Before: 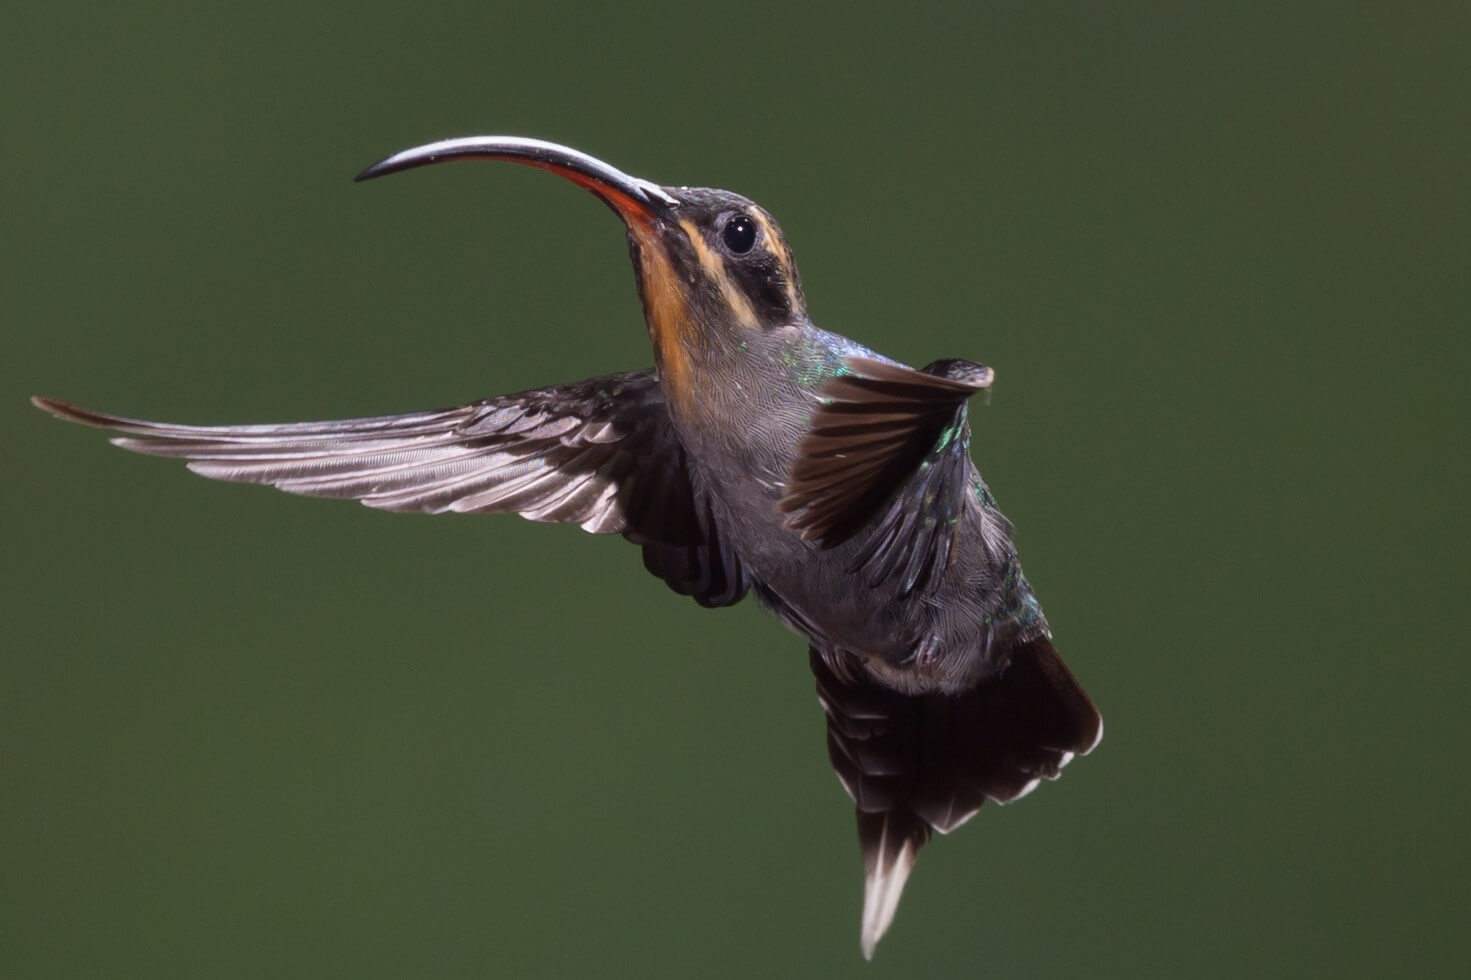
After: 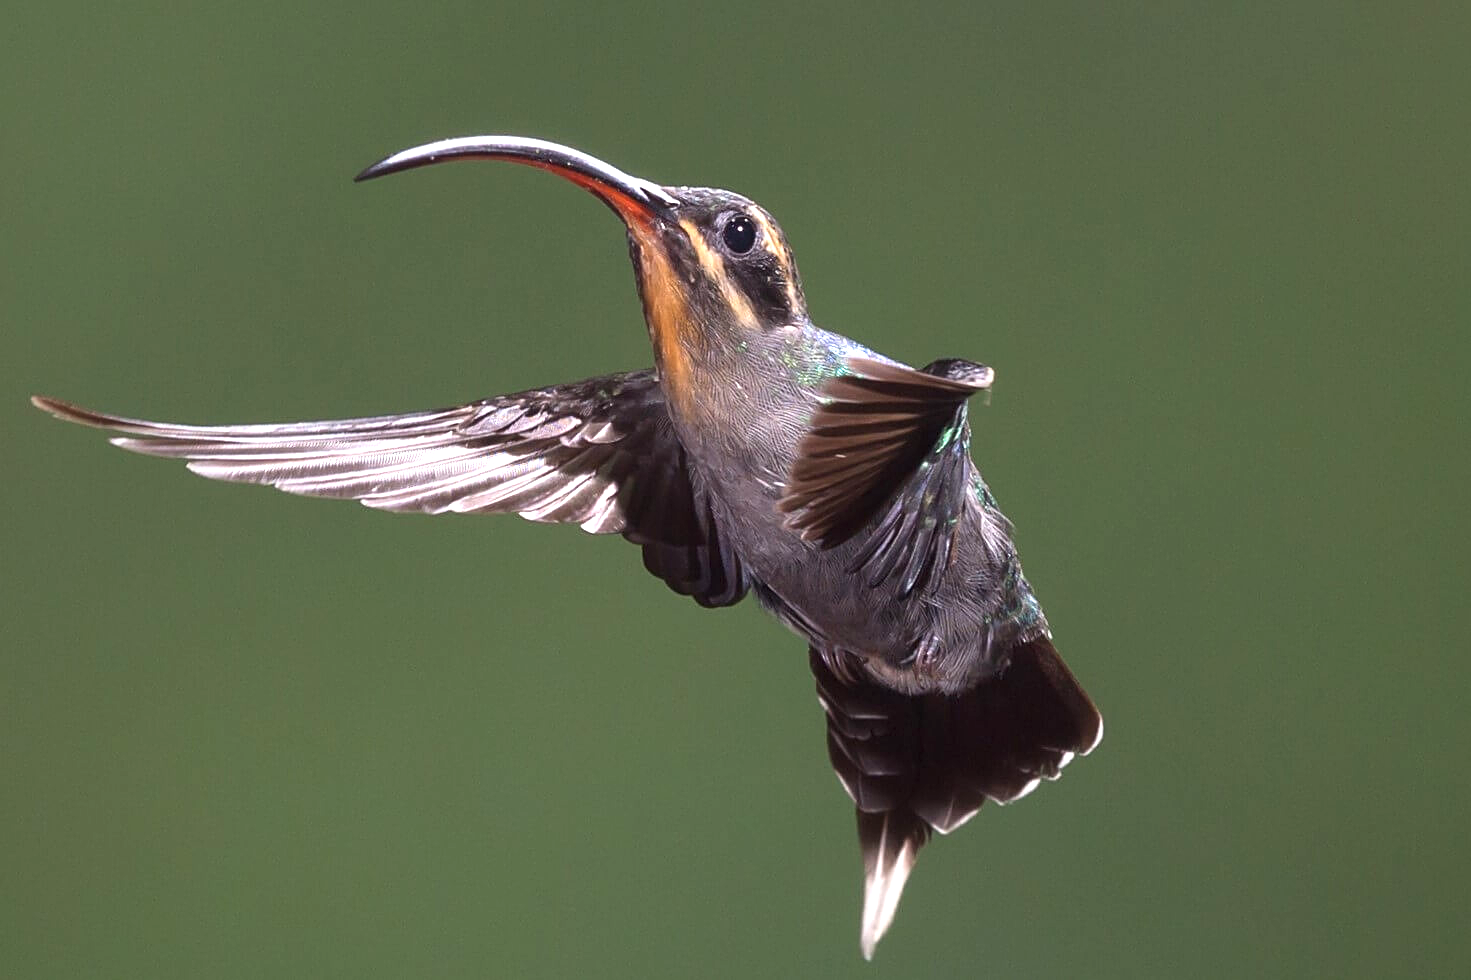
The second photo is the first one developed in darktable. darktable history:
exposure: exposure 0.996 EV, compensate exposure bias true, compensate highlight preservation false
sharpen: on, module defaults
